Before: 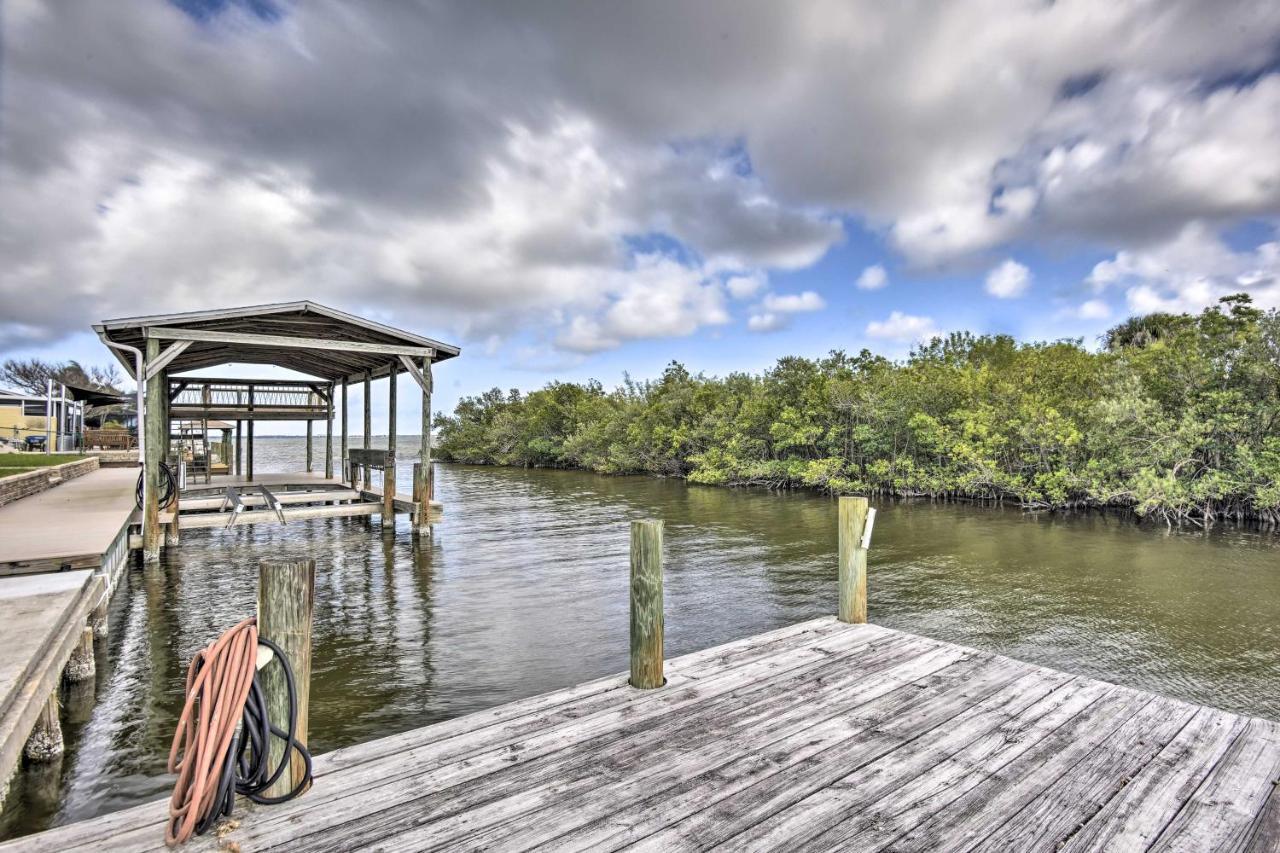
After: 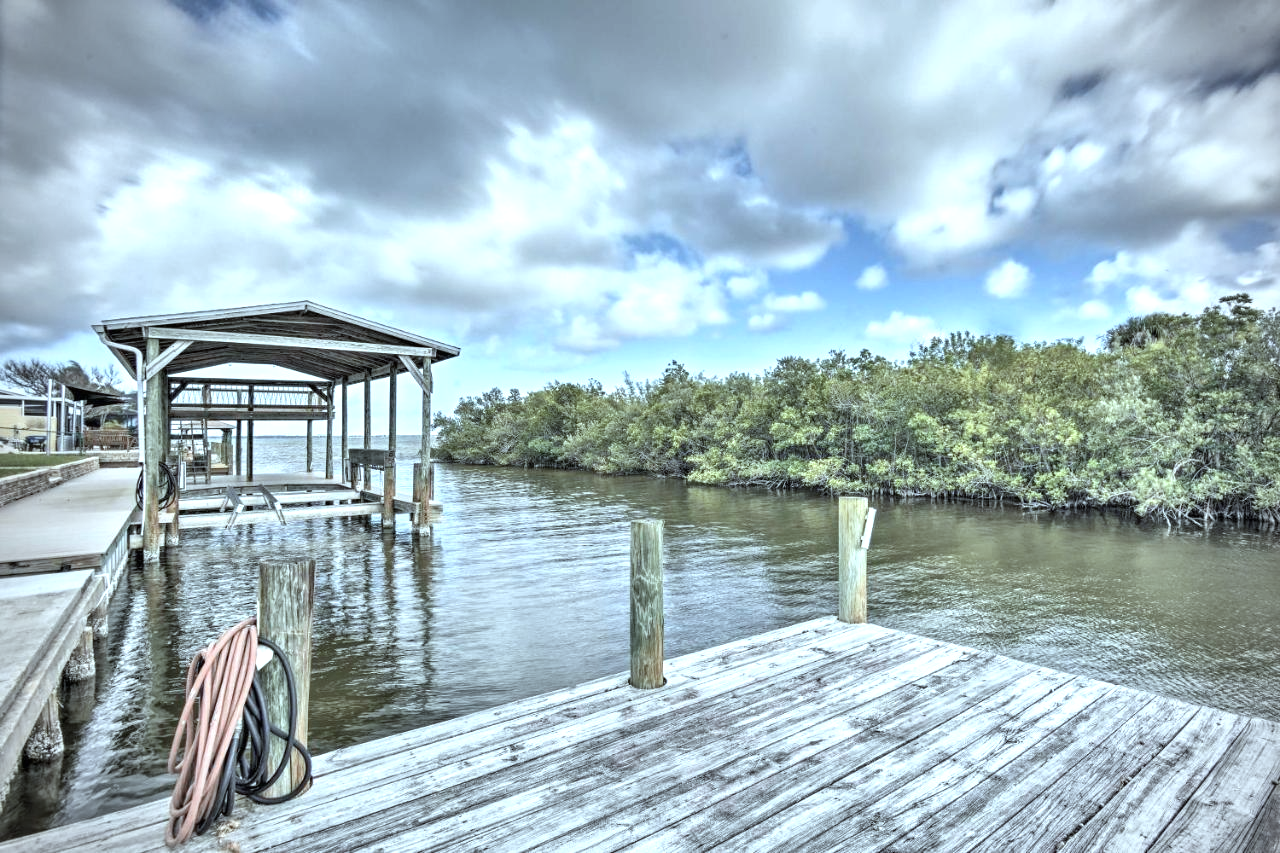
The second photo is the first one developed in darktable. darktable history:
color correction: highlights a* -12.64, highlights b* -18.1, saturation 0.7
exposure: black level correction 0, exposure 0.5 EV, compensate exposure bias true, compensate highlight preservation false
vignetting: on, module defaults
